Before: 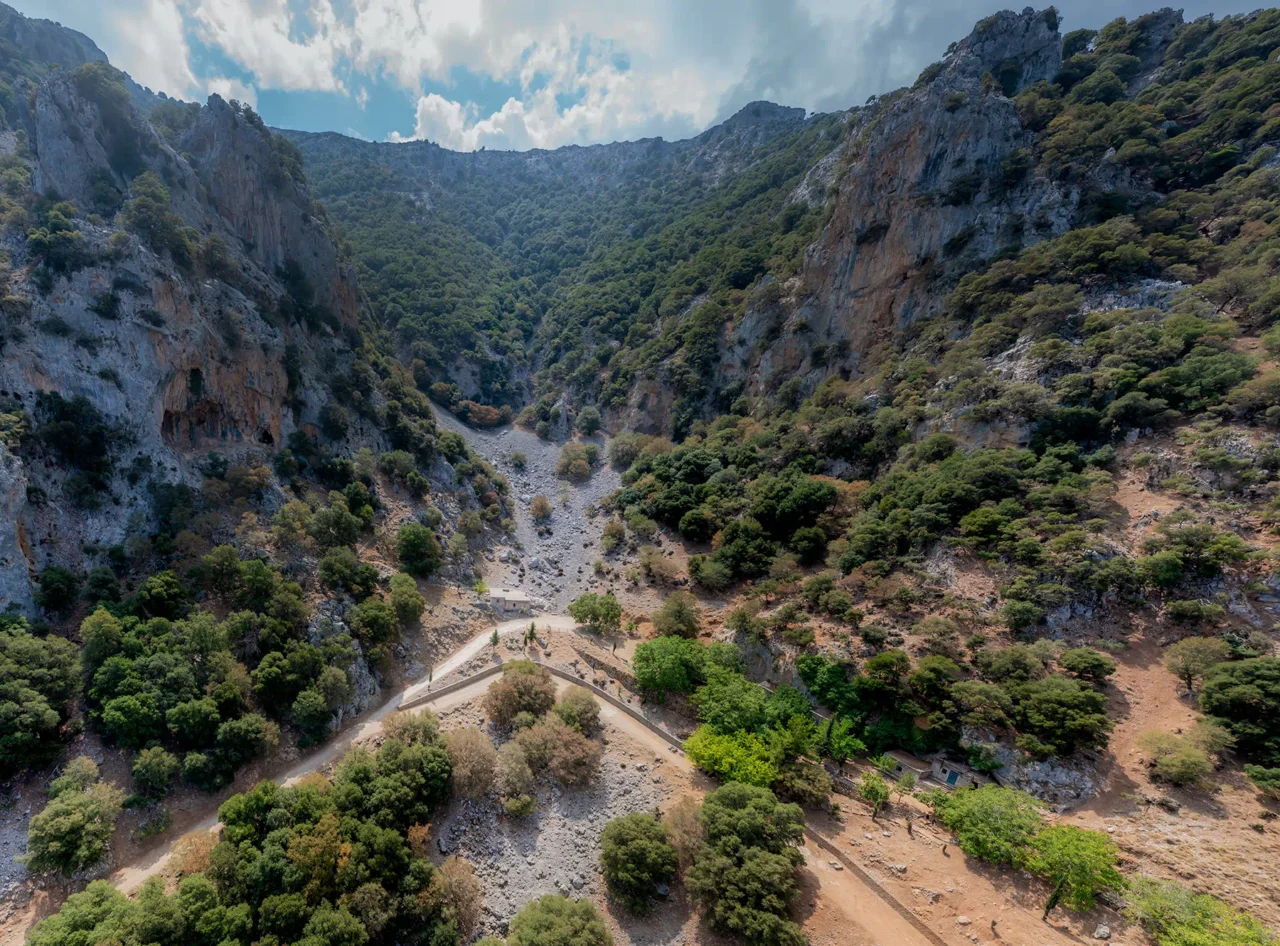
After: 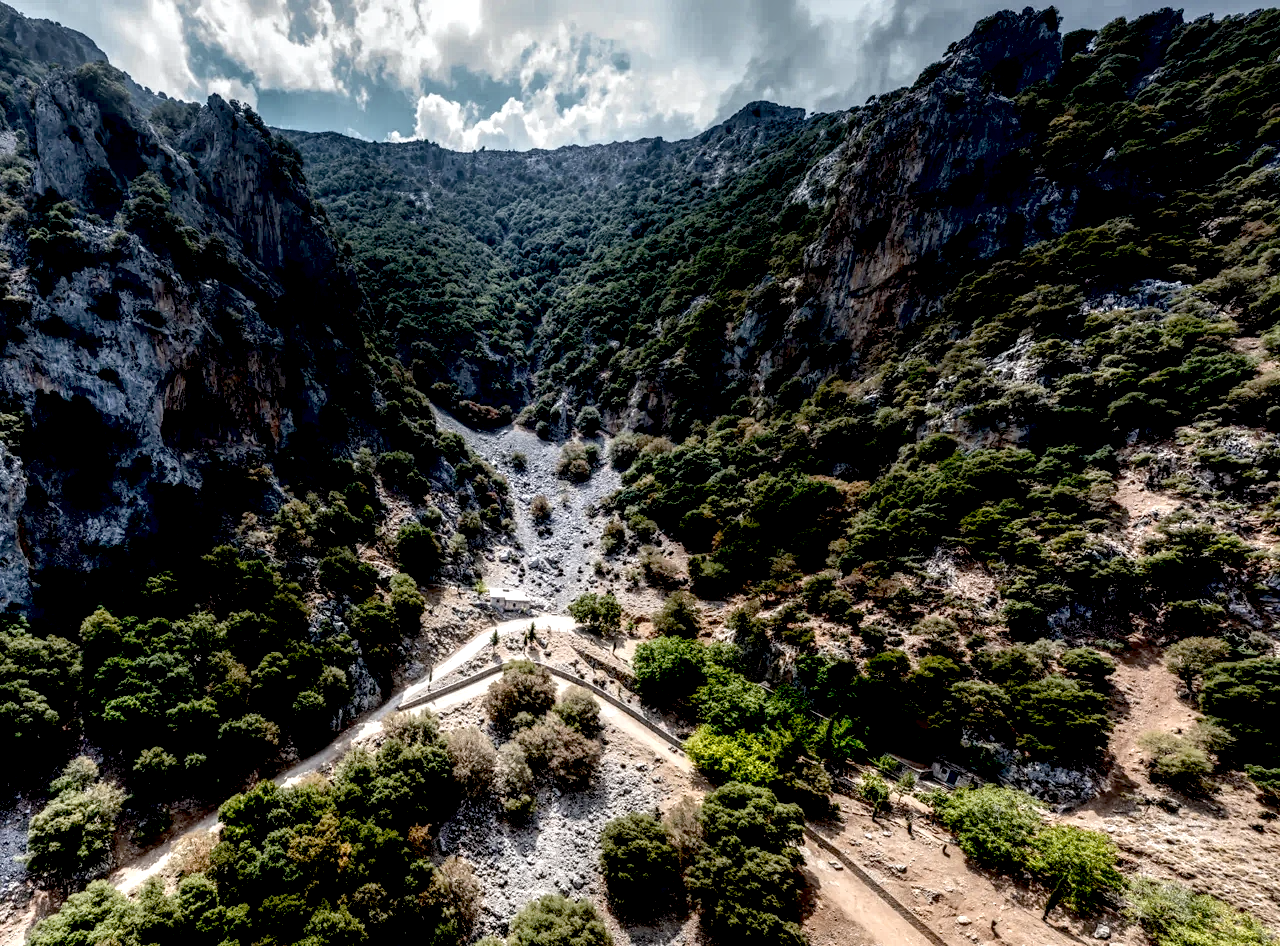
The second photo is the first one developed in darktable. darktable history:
exposure: black level correction 0.049, exposure 0.013 EV, compensate highlight preservation false
local contrast: detail 202%
contrast brightness saturation: contrast 0.102, saturation -0.351
